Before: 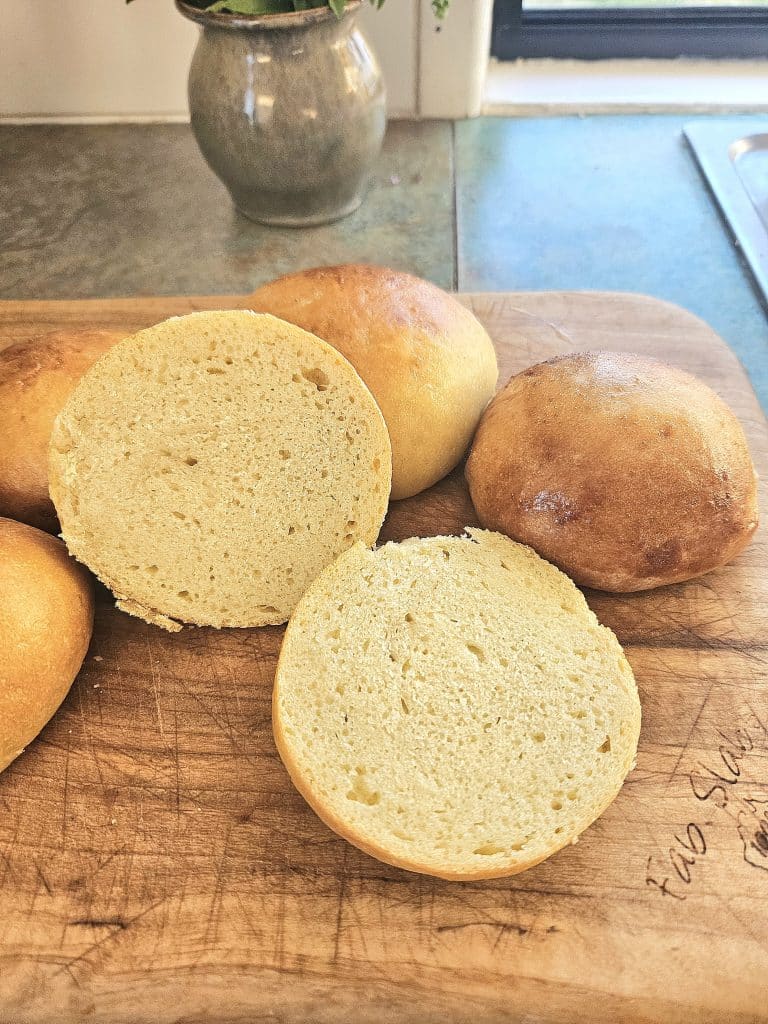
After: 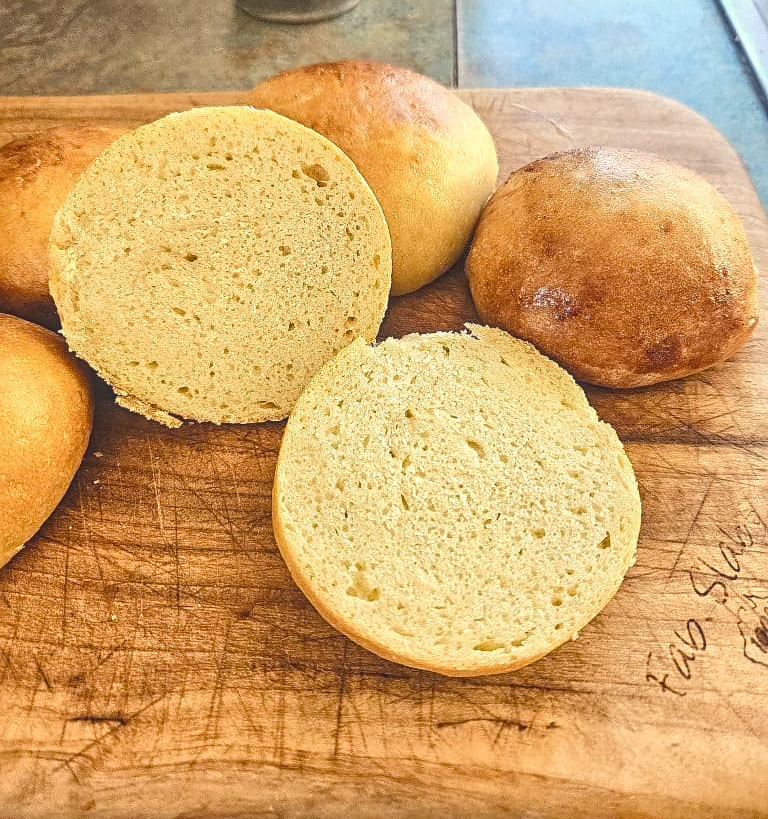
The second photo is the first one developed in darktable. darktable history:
color balance rgb: shadows lift › chroma 3%, shadows lift › hue 280.8°, power › hue 330°, highlights gain › chroma 3%, highlights gain › hue 75.6°, global offset › luminance 2%, perceptual saturation grading › global saturation 20%, perceptual saturation grading › highlights -25%, perceptual saturation grading › shadows 50%, global vibrance 20.33%
sharpen: radius 2.529, amount 0.323
crop and rotate: top 19.998%
exposure: compensate highlight preservation false
shadows and highlights: shadows 62.66, white point adjustment 0.37, highlights -34.44, compress 83.82%
local contrast: detail 130%
